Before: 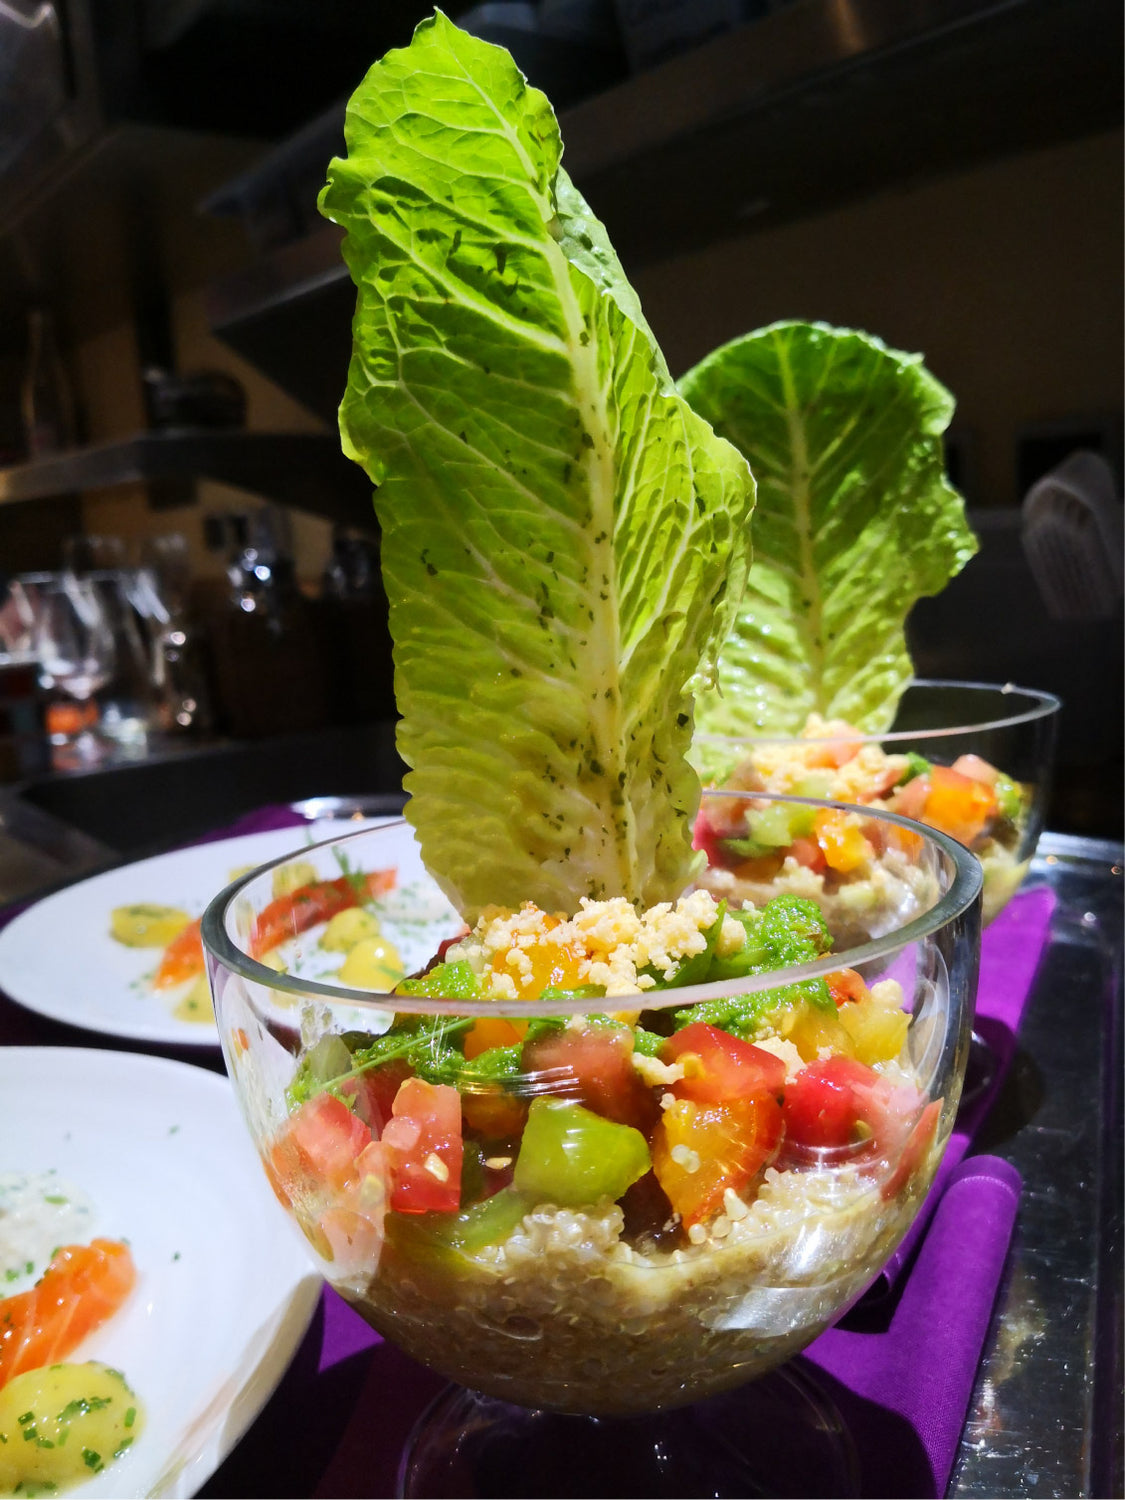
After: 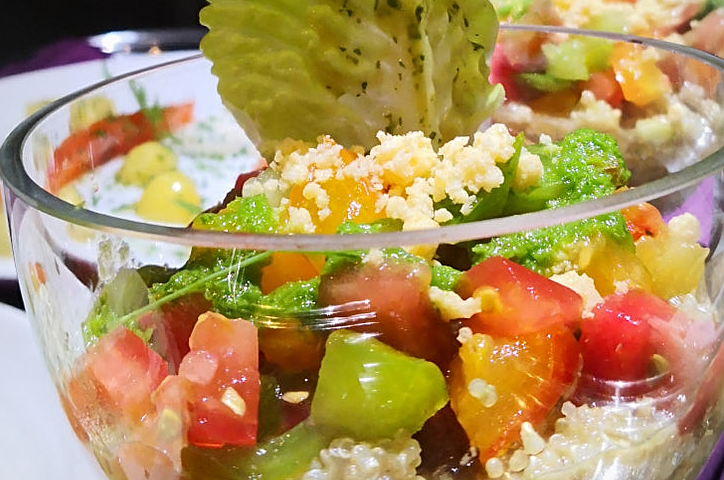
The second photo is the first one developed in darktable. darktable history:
vignetting: brightness -0.167
crop: left 18.091%, top 51.13%, right 17.525%, bottom 16.85%
sharpen: on, module defaults
